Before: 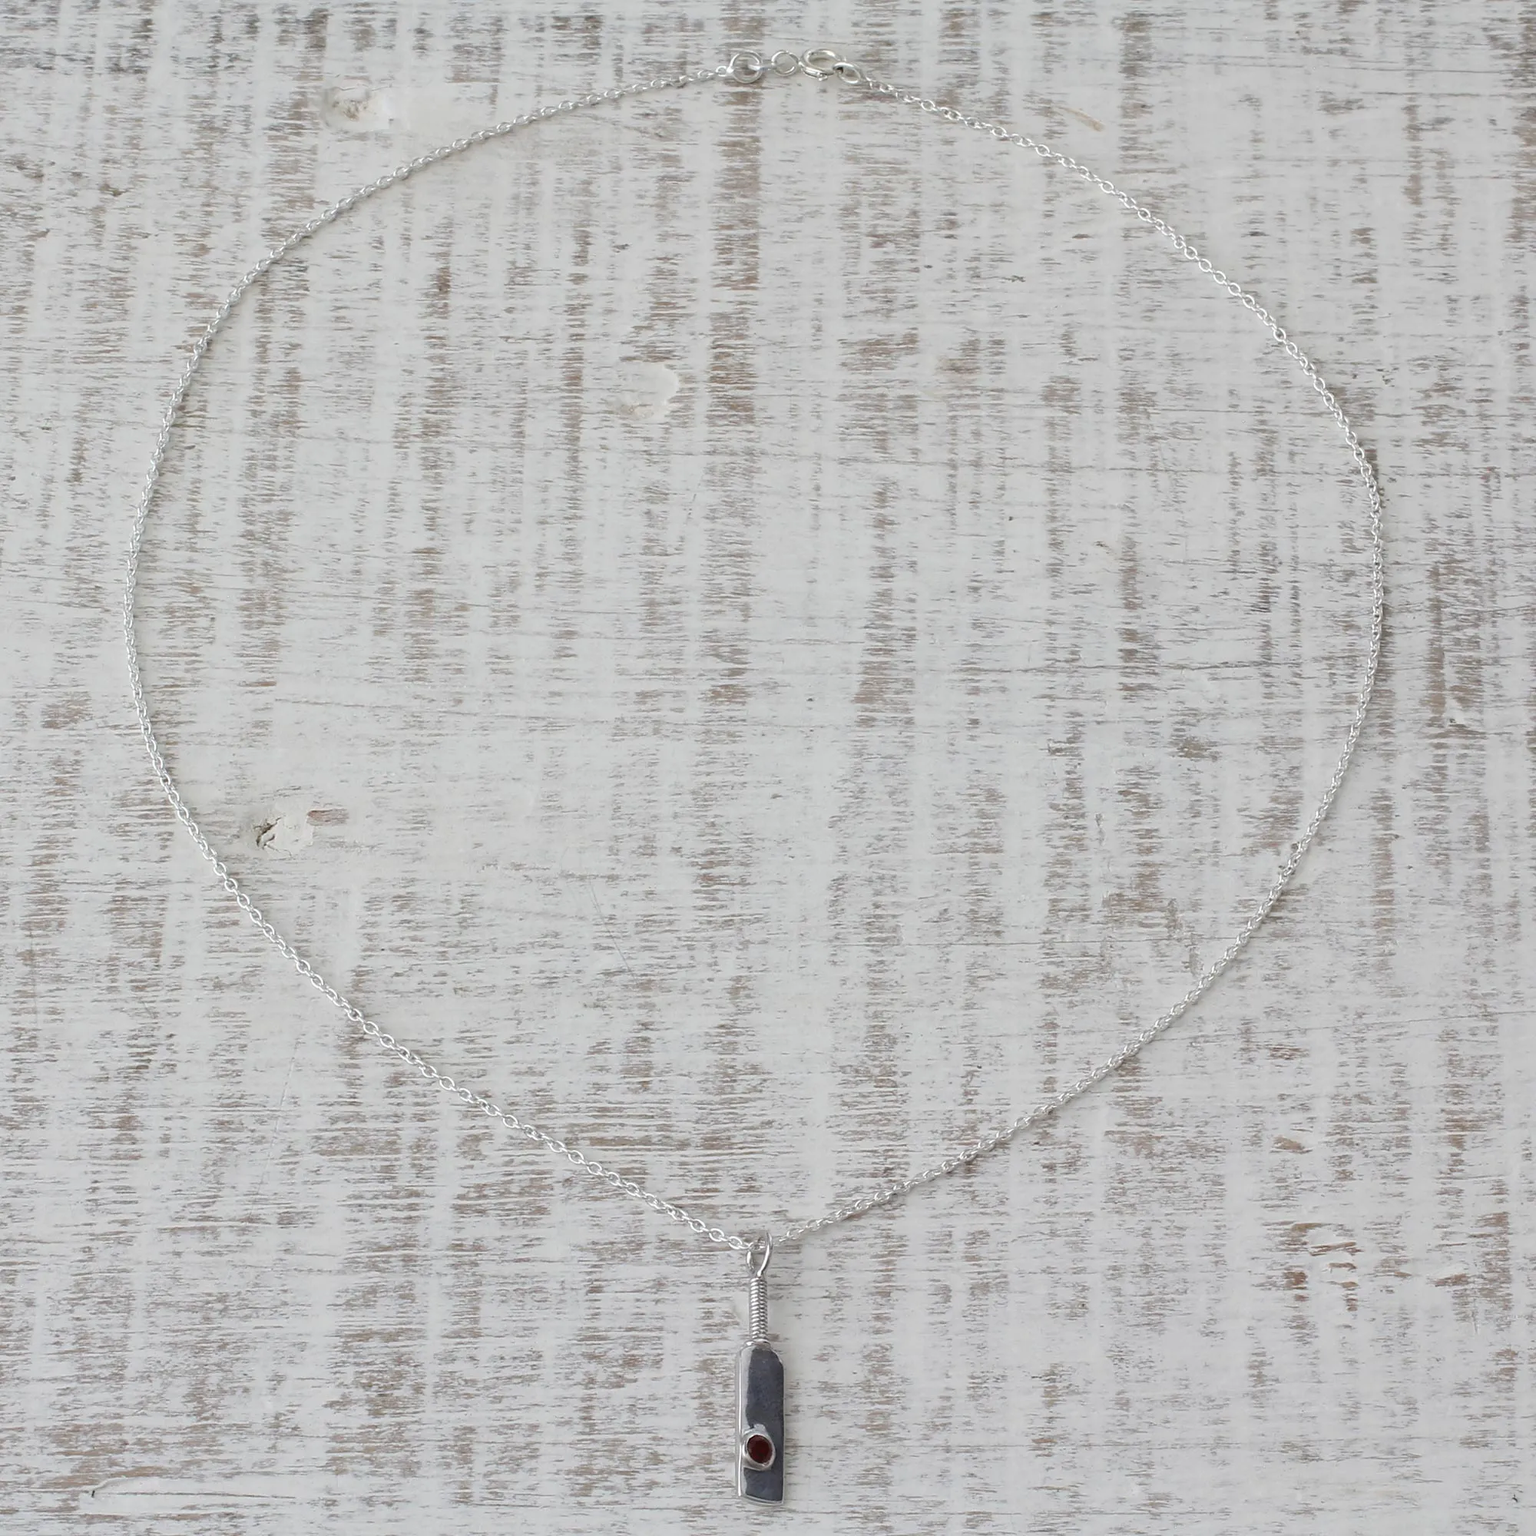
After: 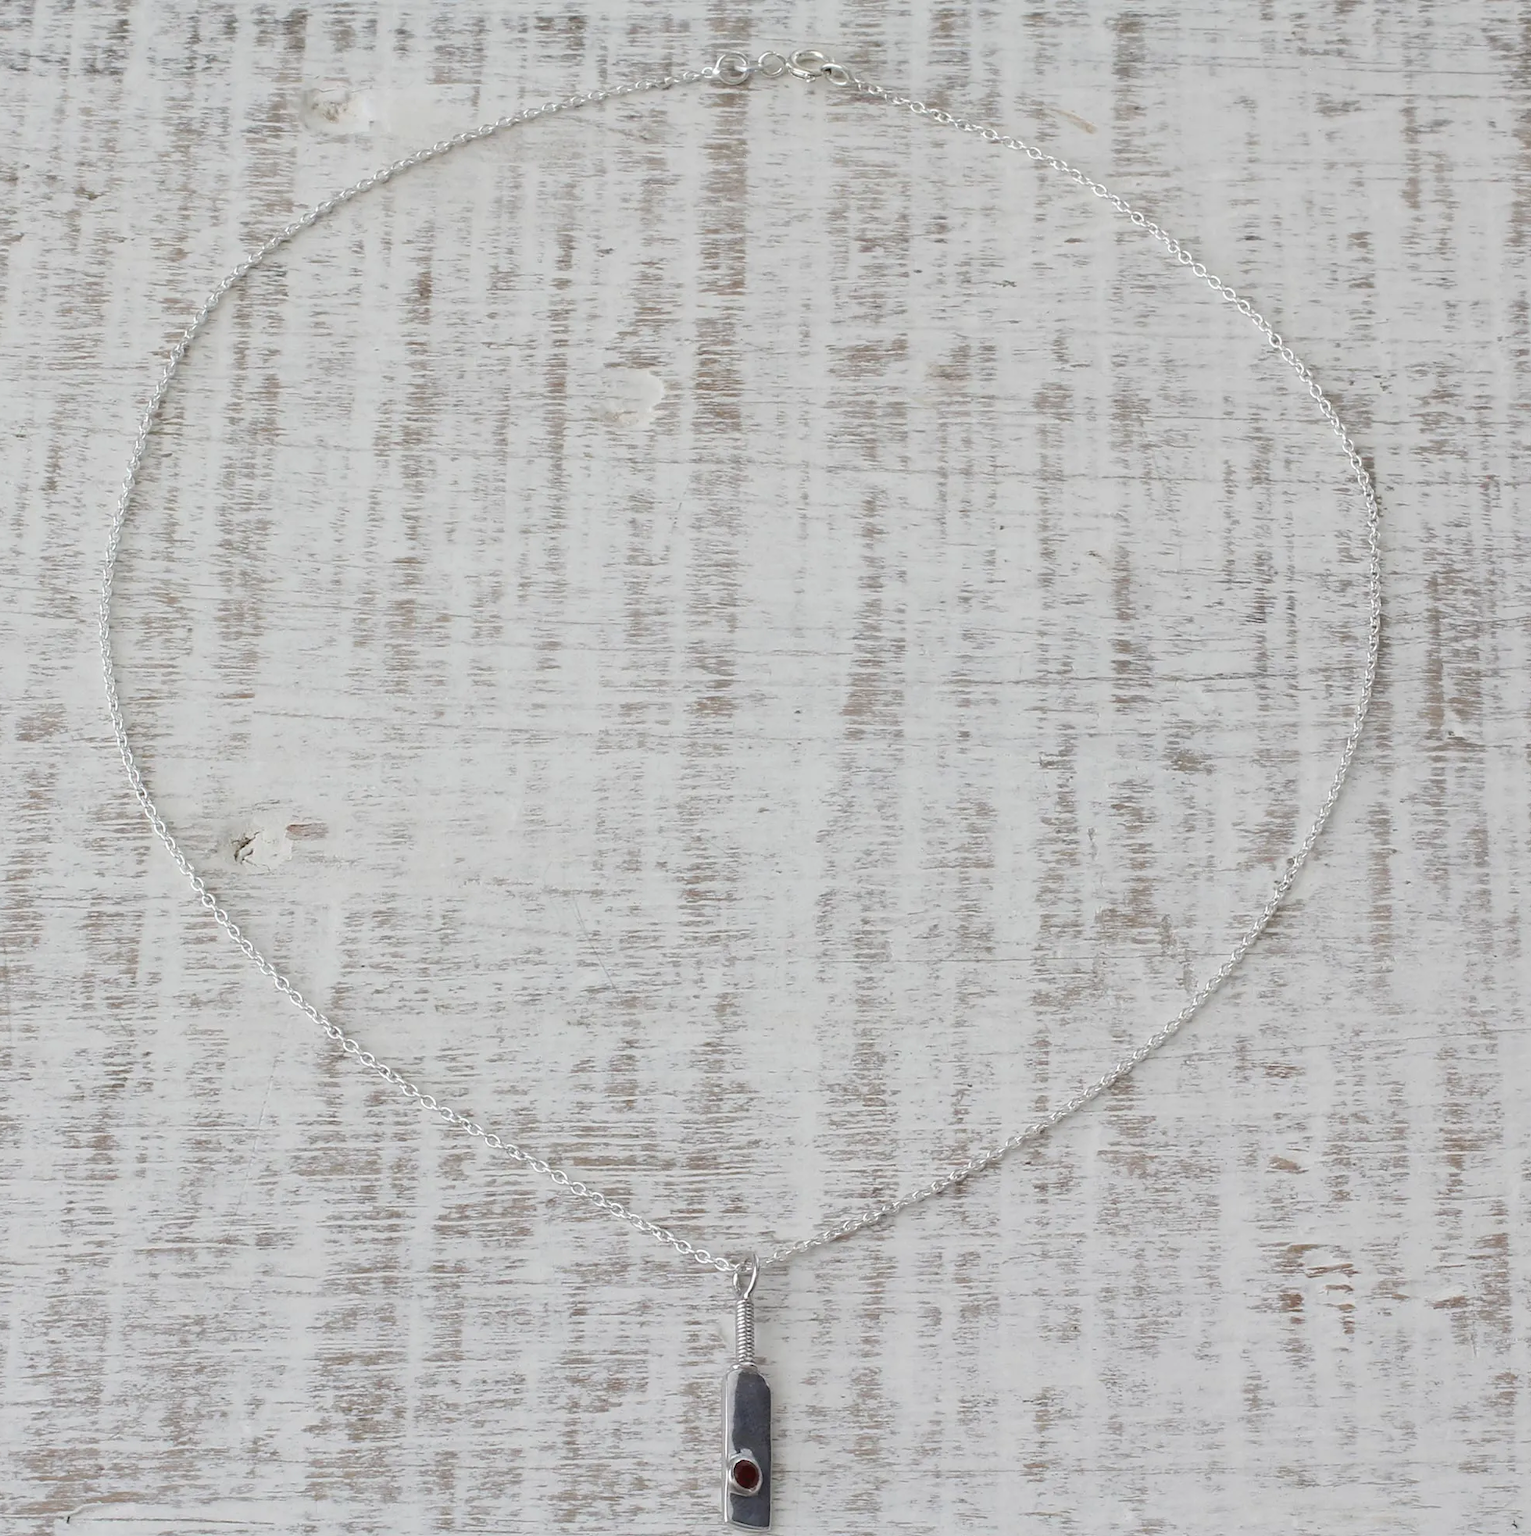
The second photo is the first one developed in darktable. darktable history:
crop: left 1.715%, right 0.27%, bottom 1.674%
